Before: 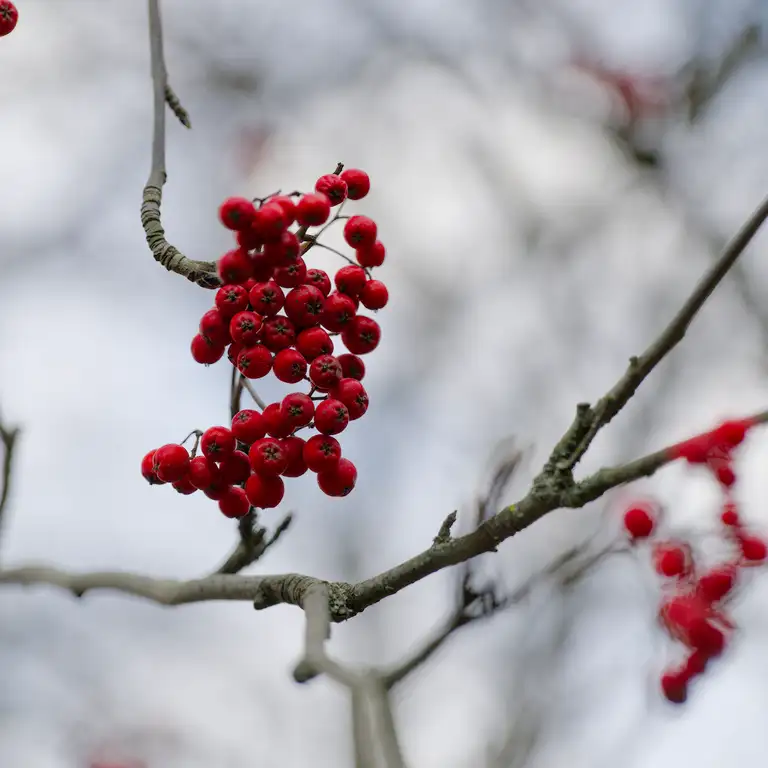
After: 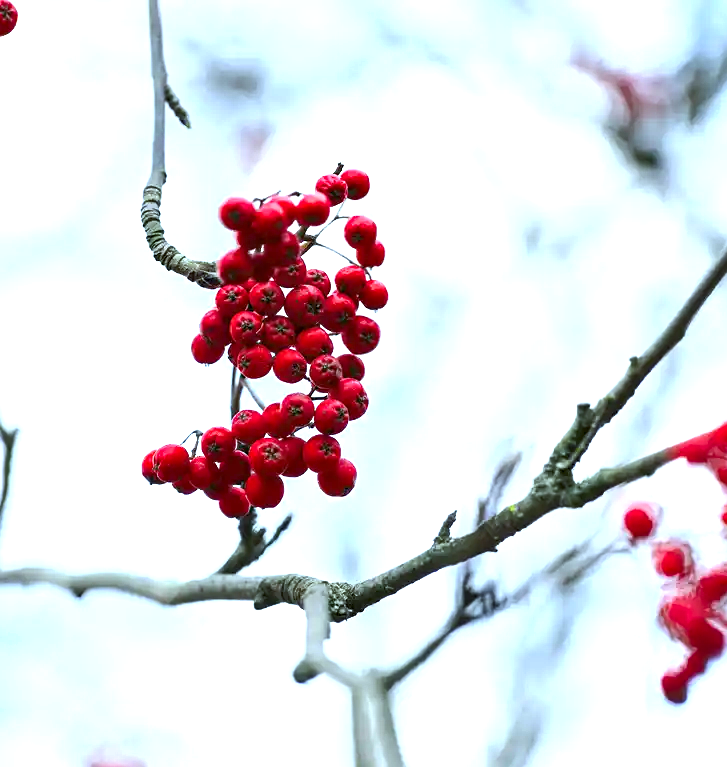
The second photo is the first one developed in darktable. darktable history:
levels: mode automatic, levels [0, 0.618, 1]
shadows and highlights: shadows 73.86, highlights -25.97, soften with gaussian
sharpen: amount 0.215
color calibration: illuminant Planckian (black body), x 0.378, y 0.375, temperature 4020.76 K
exposure: black level correction 0, exposure 1.47 EV, compensate exposure bias true, compensate highlight preservation false
crop and rotate: left 0%, right 5.285%
